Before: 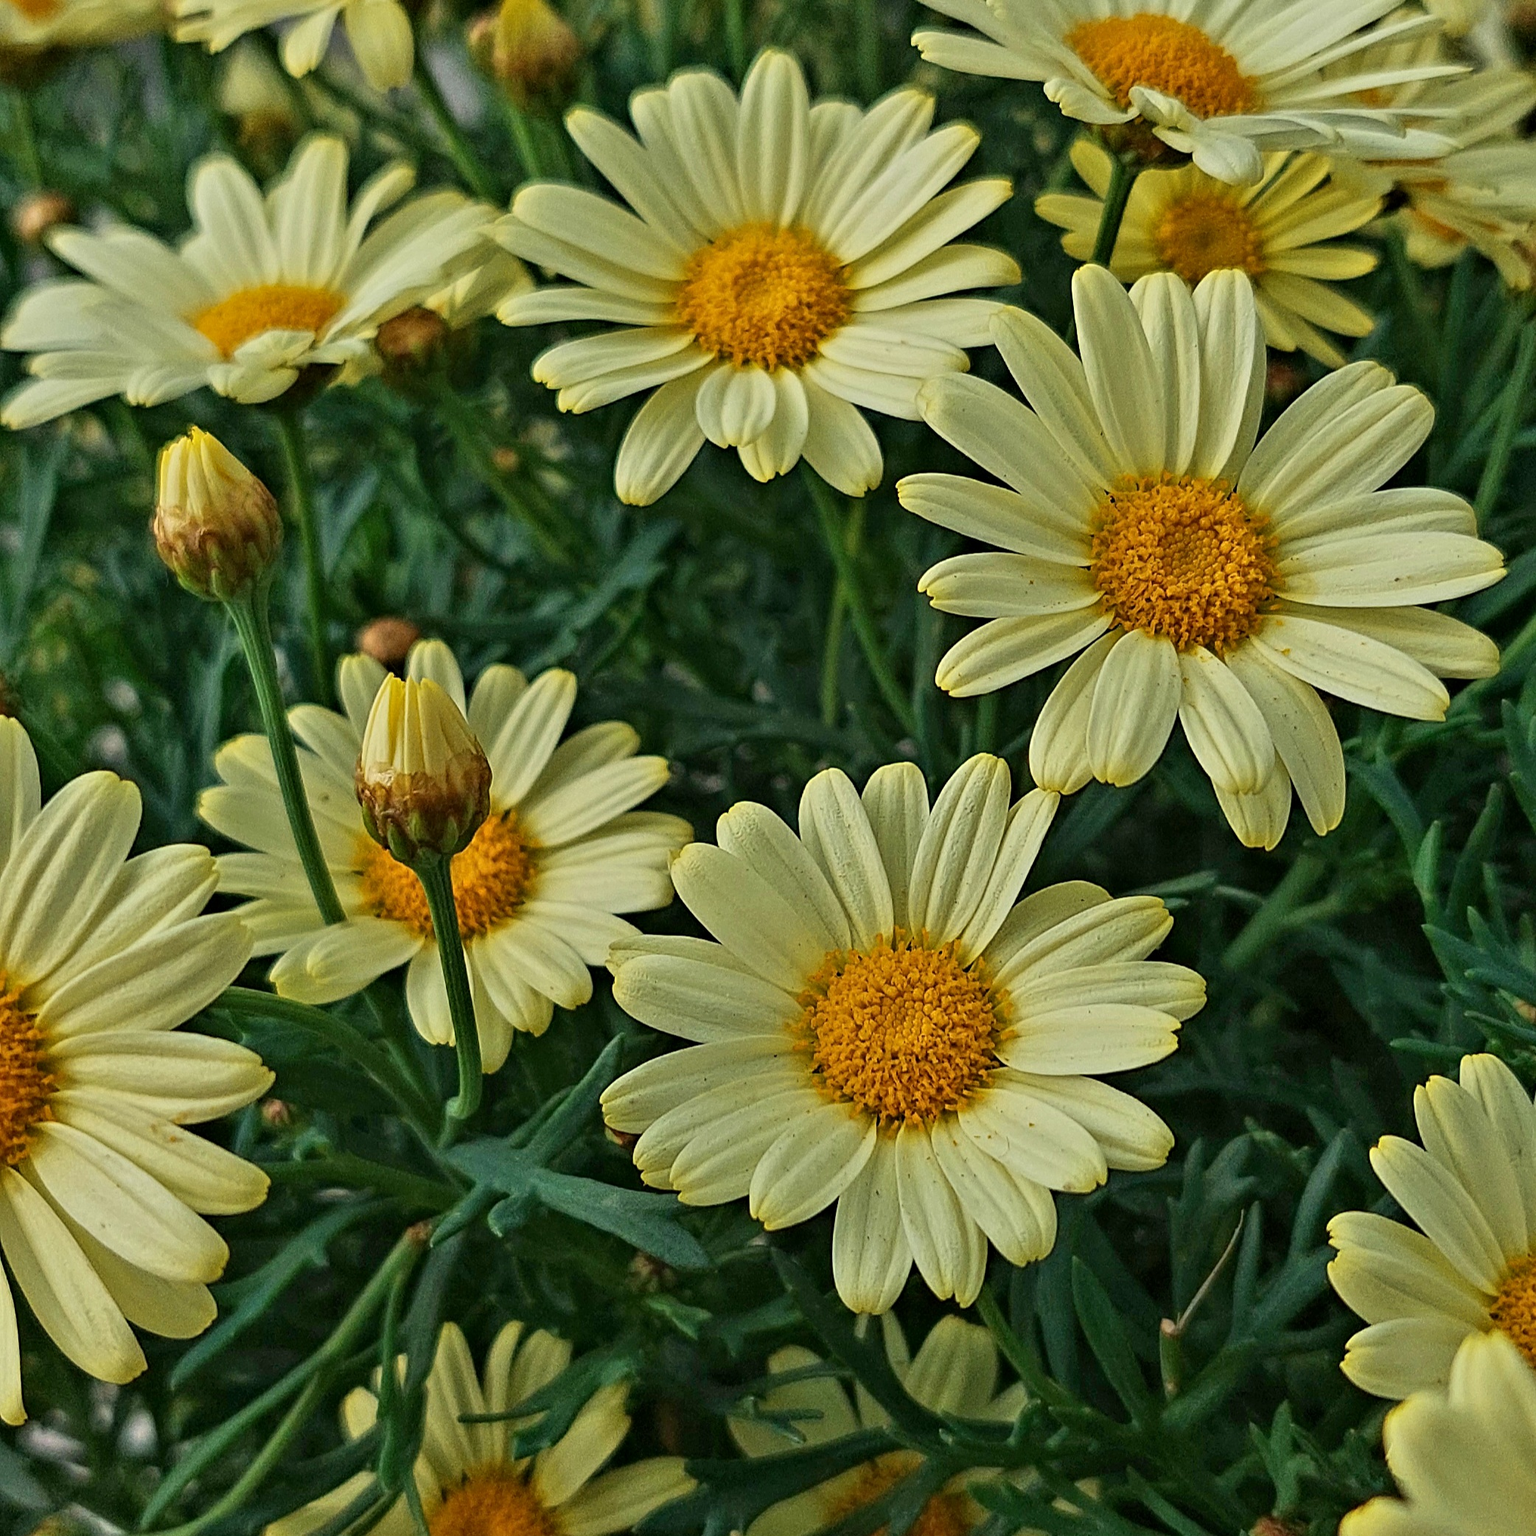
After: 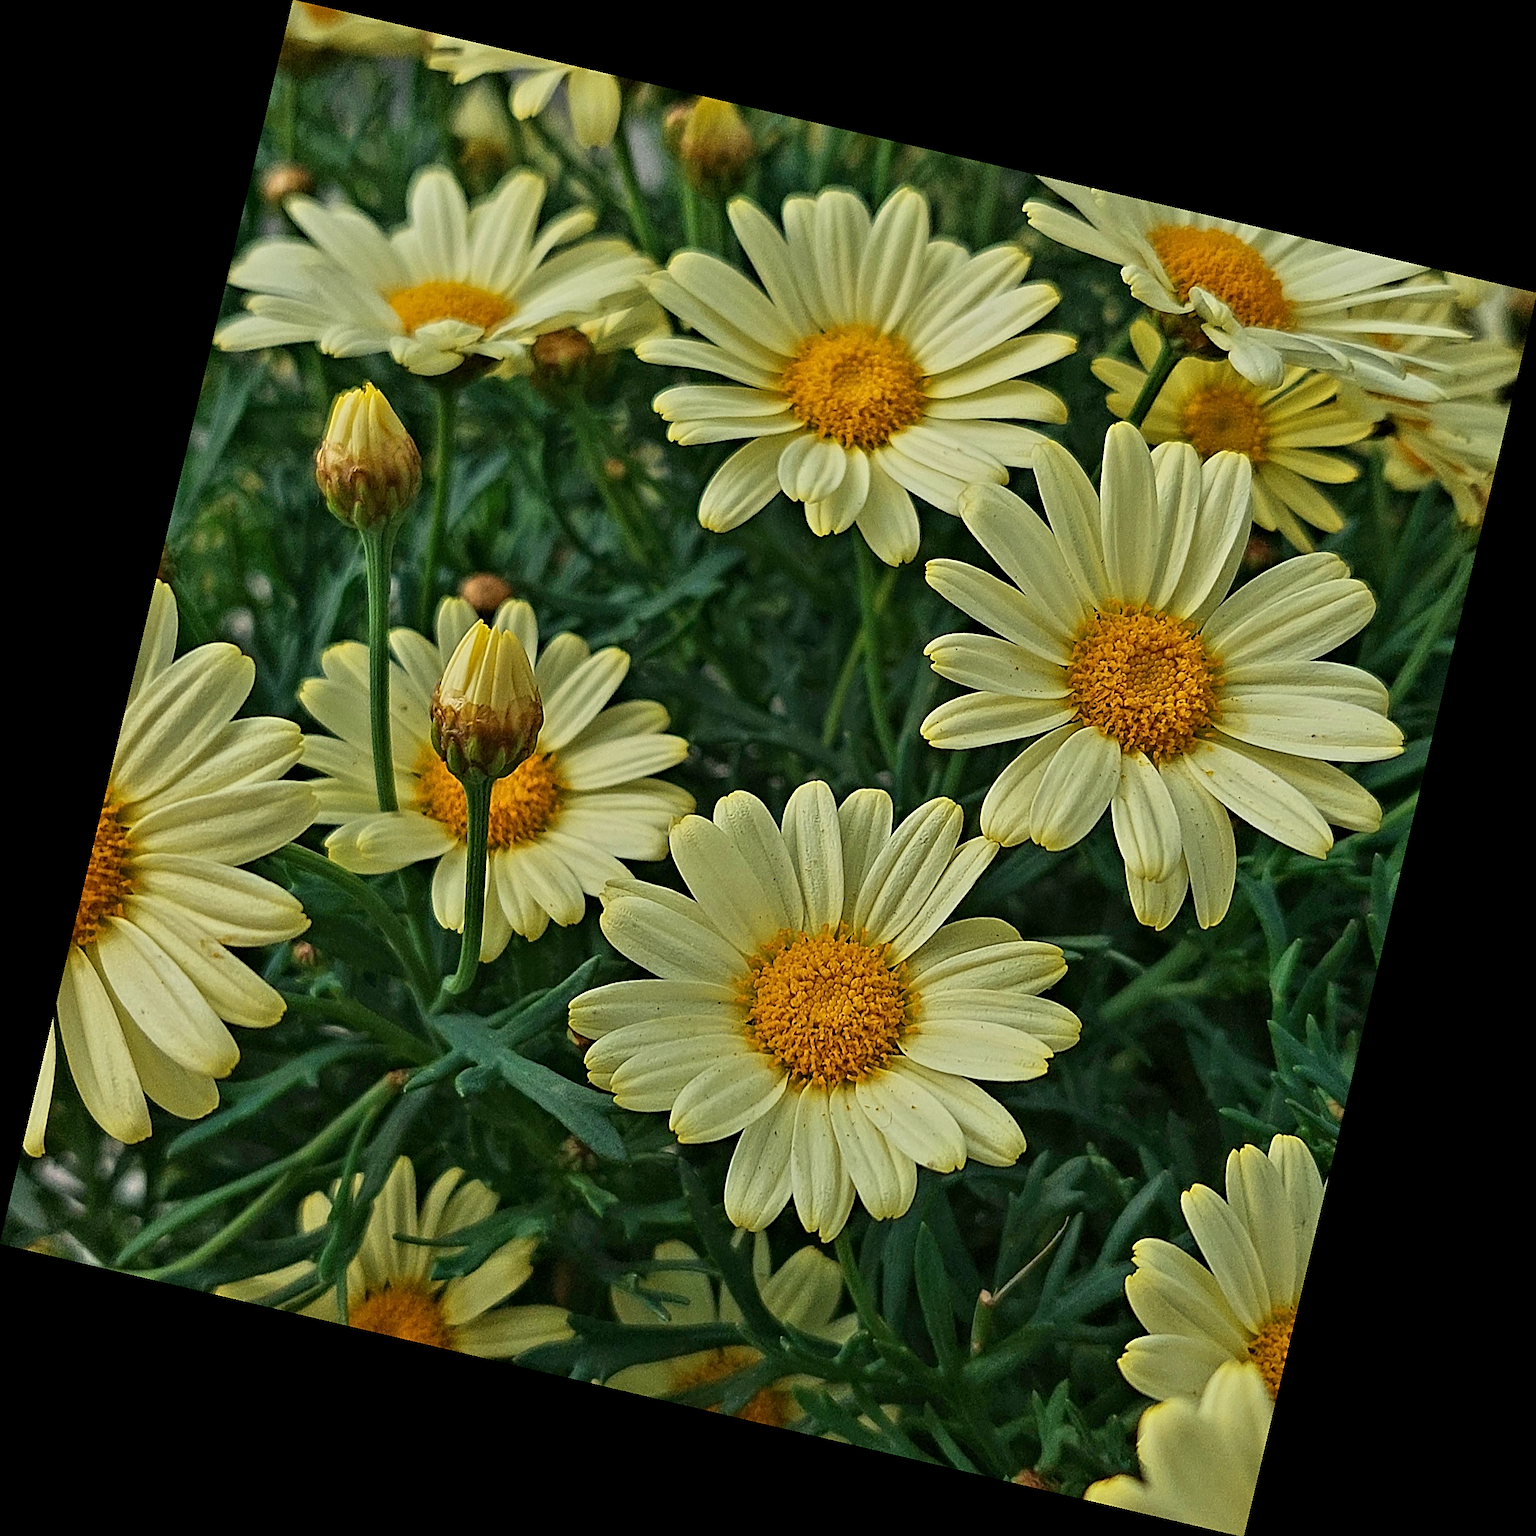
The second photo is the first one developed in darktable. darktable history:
rotate and perspective: rotation 13.27°, automatic cropping off
sharpen: on, module defaults
